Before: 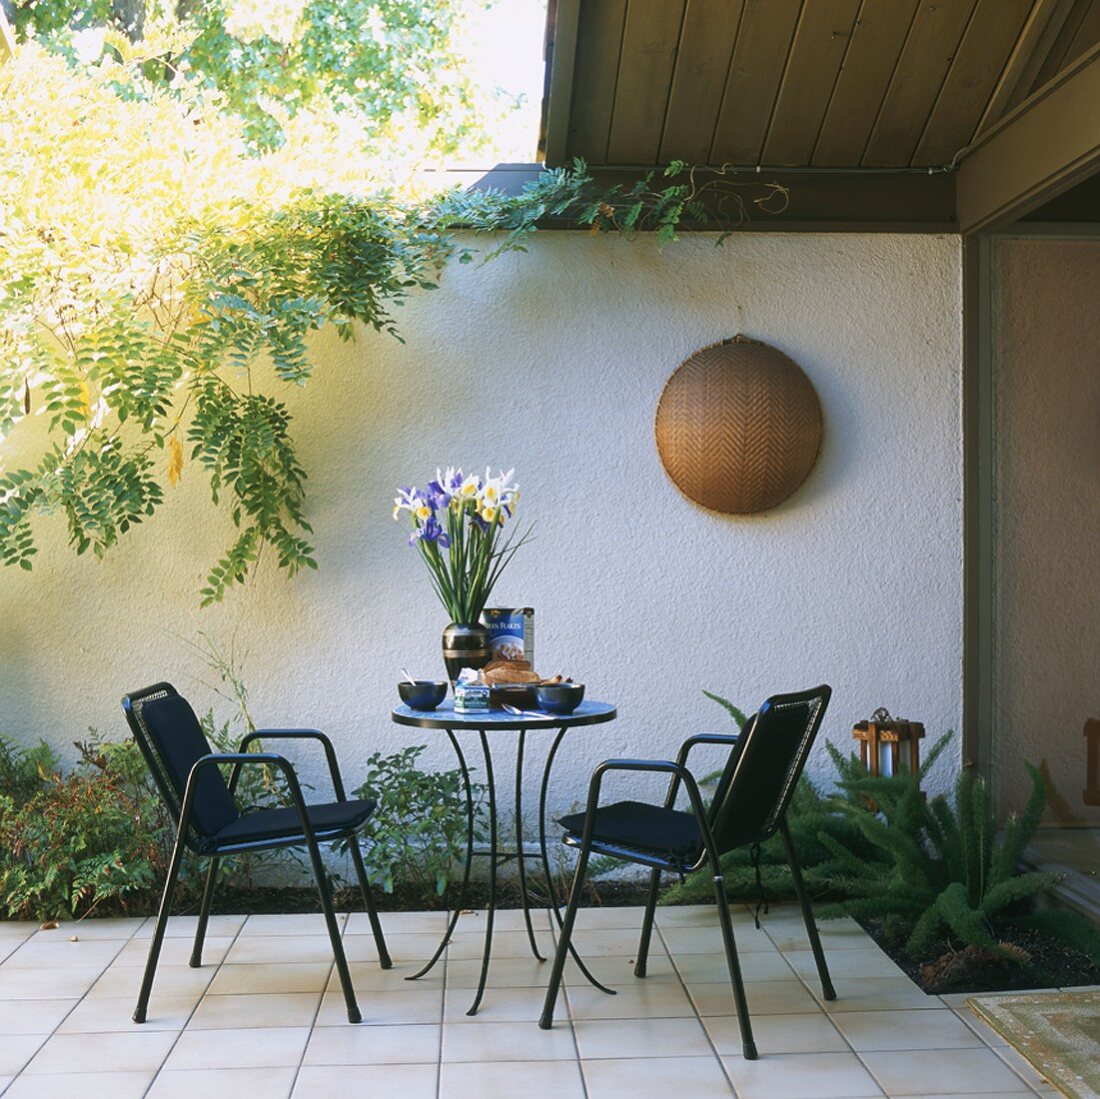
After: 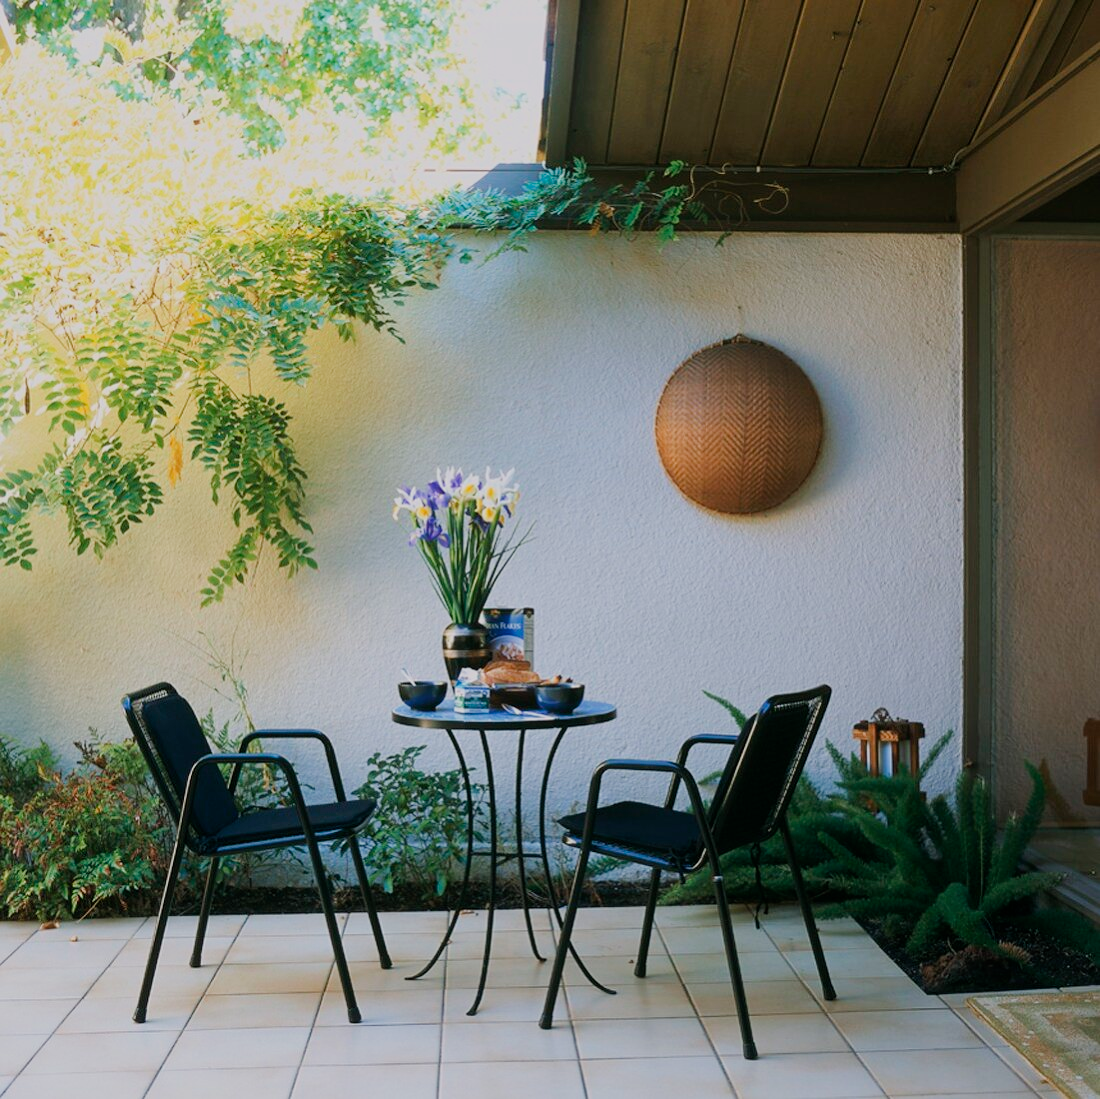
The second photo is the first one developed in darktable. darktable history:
filmic rgb: black relative exposure -7.65 EV, white relative exposure 4.56 EV, threshold 5.95 EV, hardness 3.61, contrast in shadows safe, enable highlight reconstruction true
